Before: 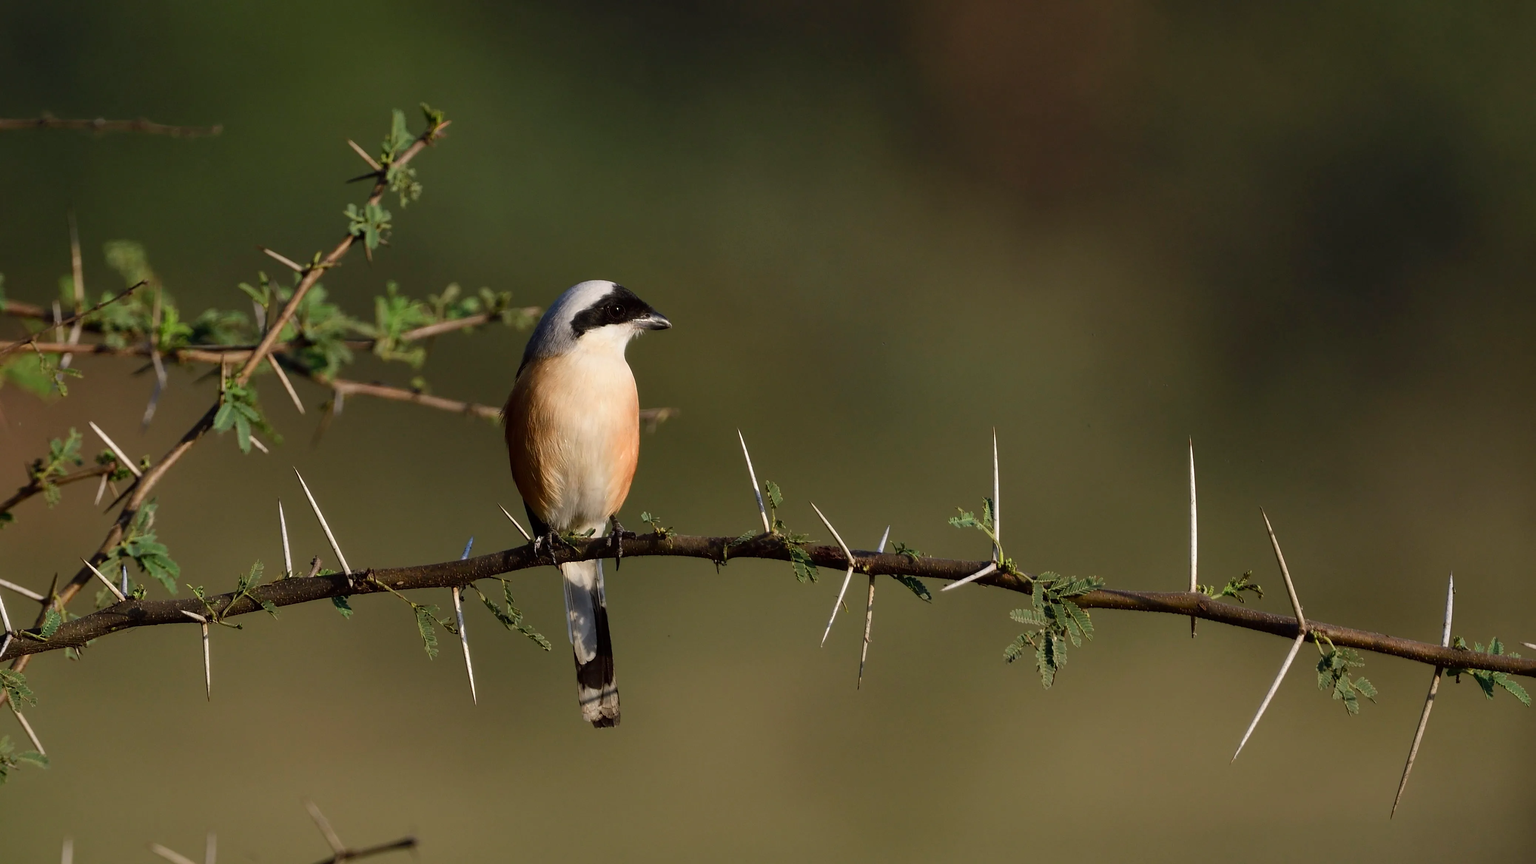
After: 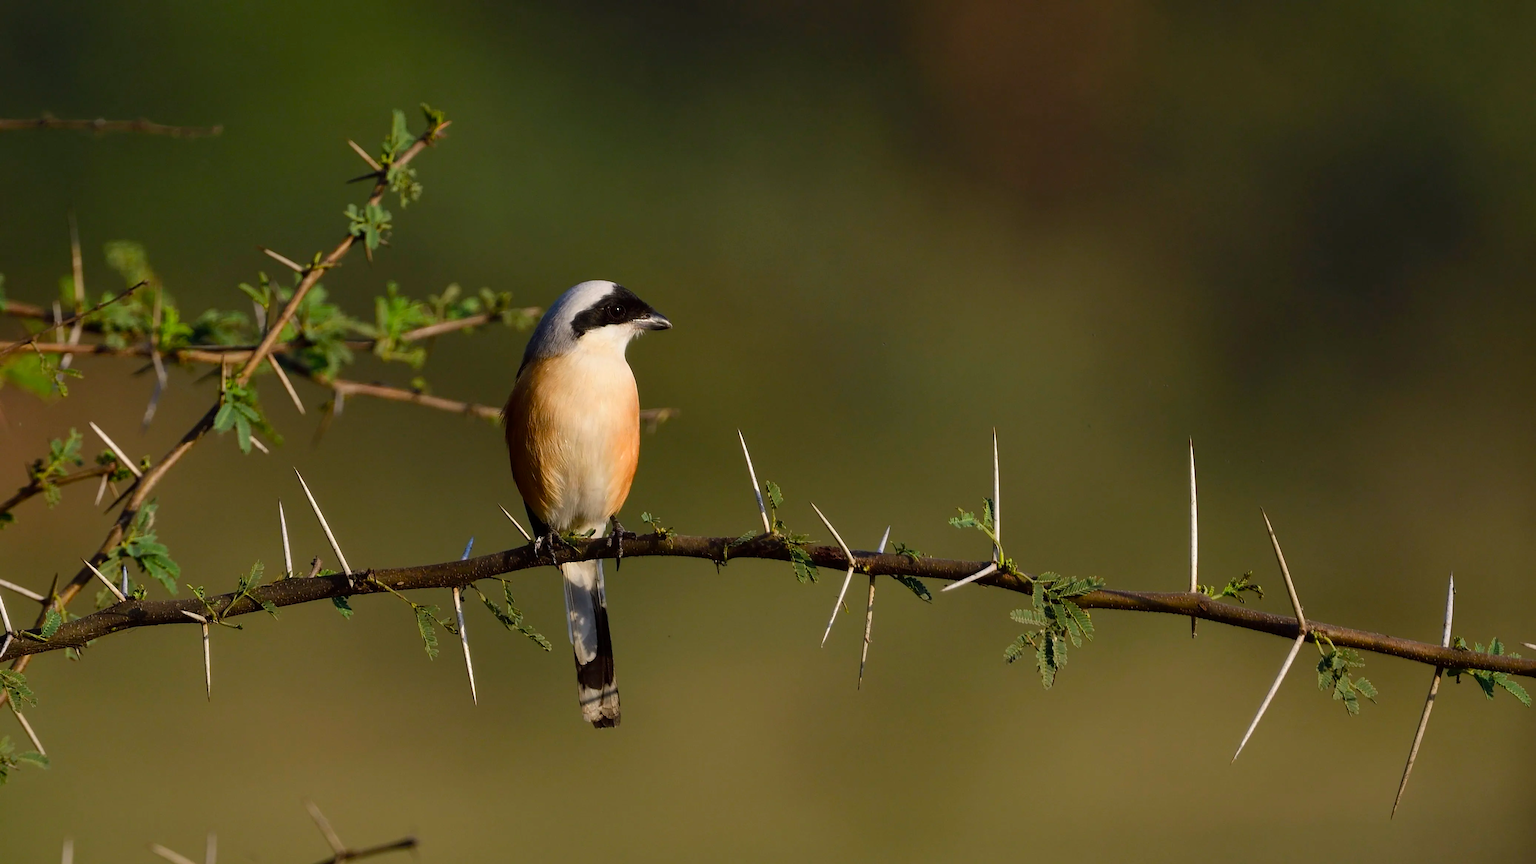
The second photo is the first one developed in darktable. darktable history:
color balance rgb: perceptual saturation grading › global saturation 20%, global vibrance 20%
color correction: saturation 0.99
